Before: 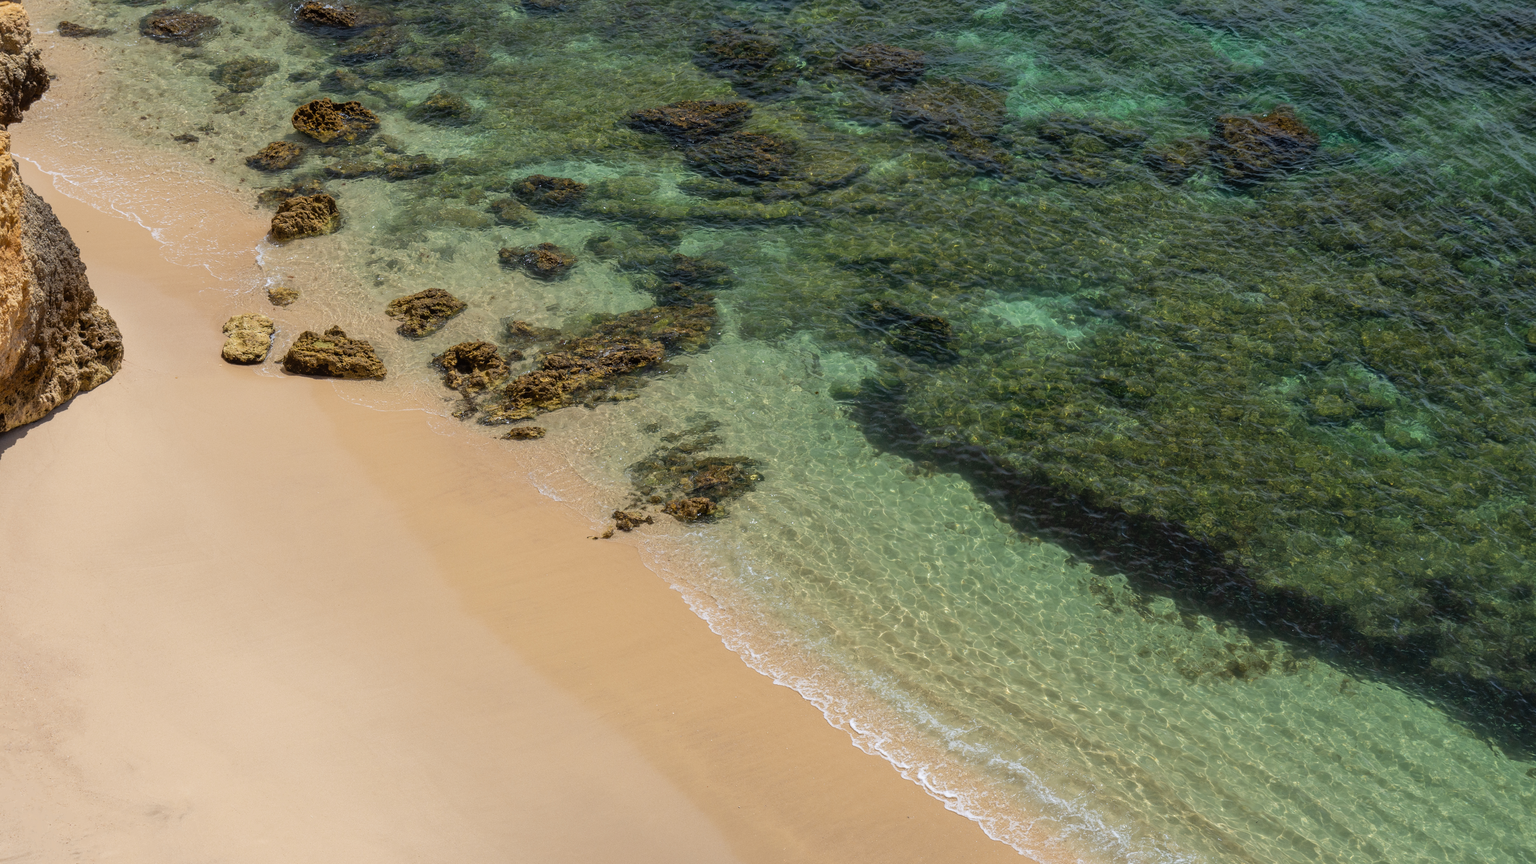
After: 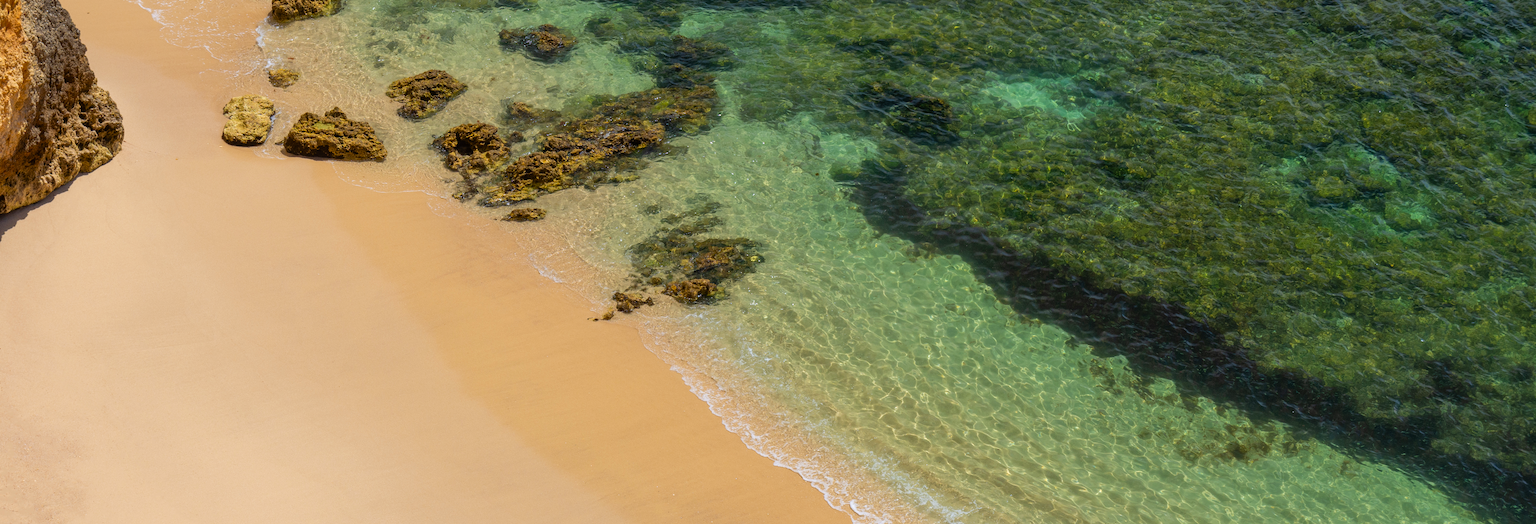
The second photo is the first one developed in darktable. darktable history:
color zones: curves: ch0 [(0, 0.613) (0.01, 0.613) (0.245, 0.448) (0.498, 0.529) (0.642, 0.665) (0.879, 0.777) (0.99, 0.613)]; ch1 [(0, 0) (0.143, 0) (0.286, 0) (0.429, 0) (0.571, 0) (0.714, 0) (0.857, 0)], mix -138.01%
crop and rotate: top 25.357%, bottom 13.942%
